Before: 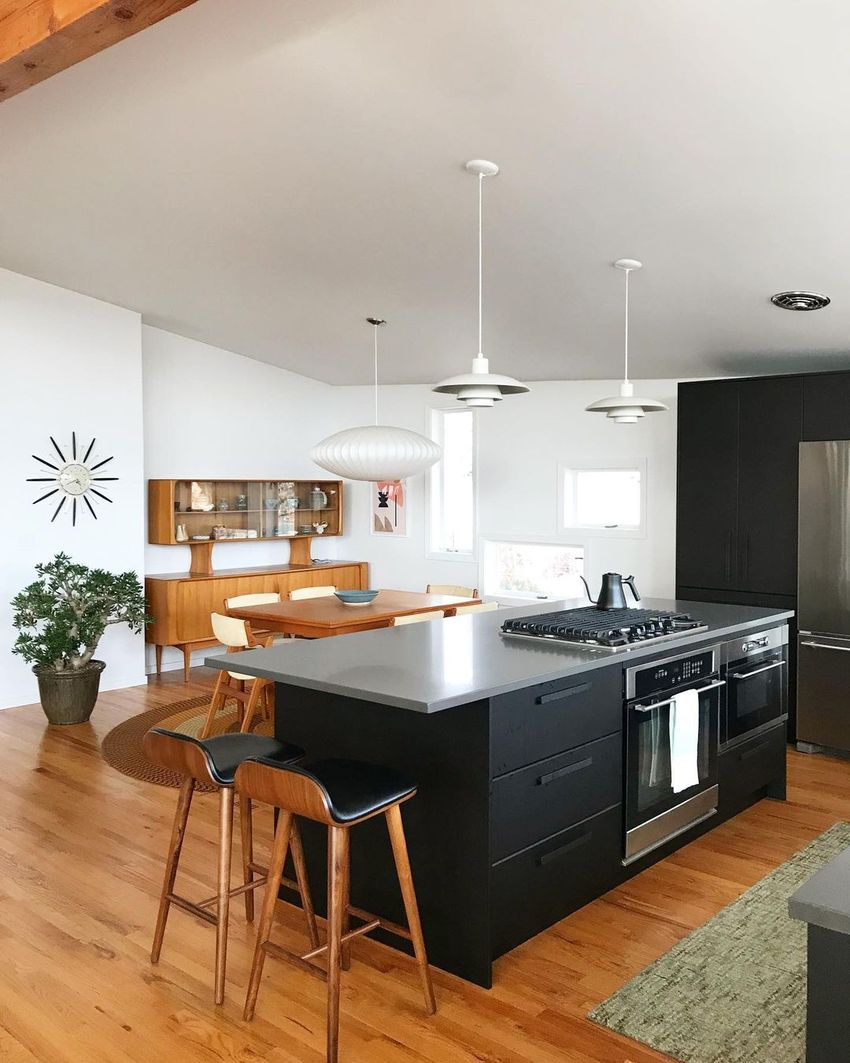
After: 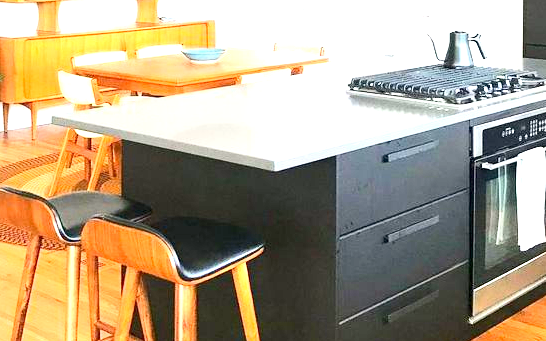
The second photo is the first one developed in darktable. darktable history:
contrast brightness saturation: contrast 0.203, brightness 0.168, saturation 0.216
crop: left 18.096%, top 51.007%, right 17.57%, bottom 16.873%
exposure: black level correction 0.001, exposure 1.806 EV, compensate highlight preservation false
